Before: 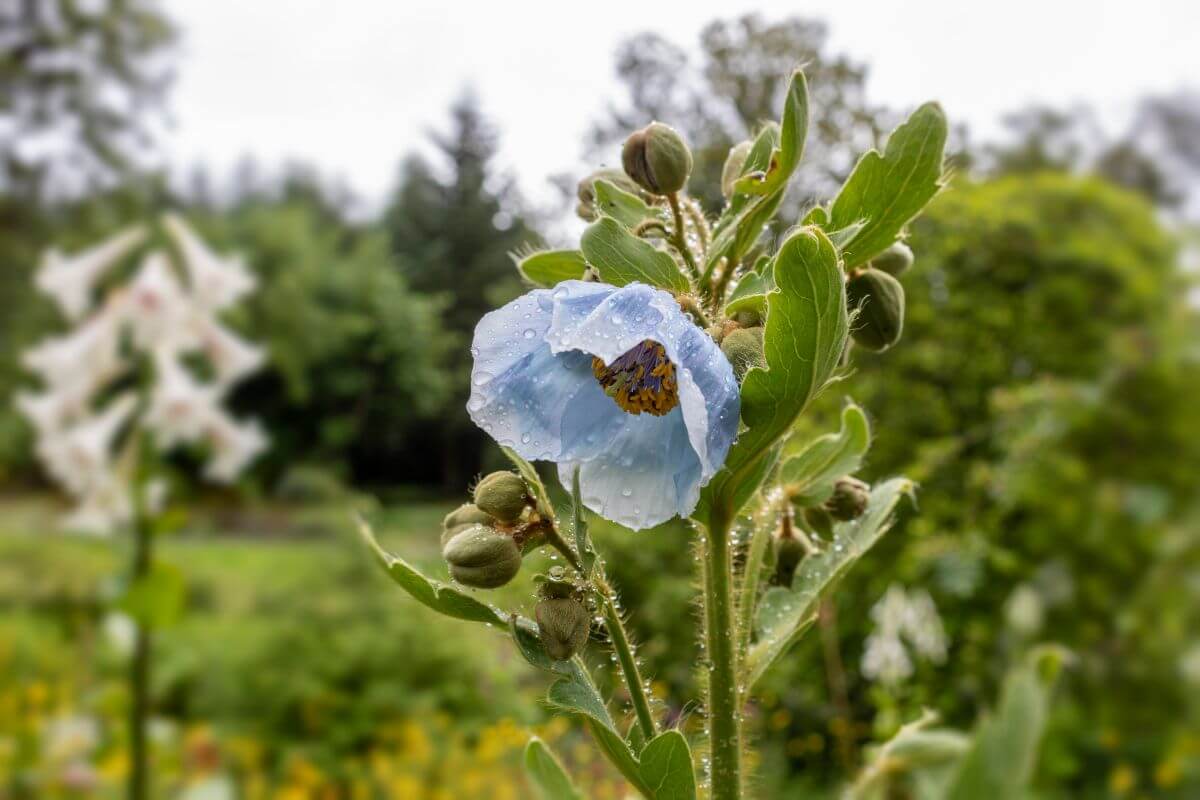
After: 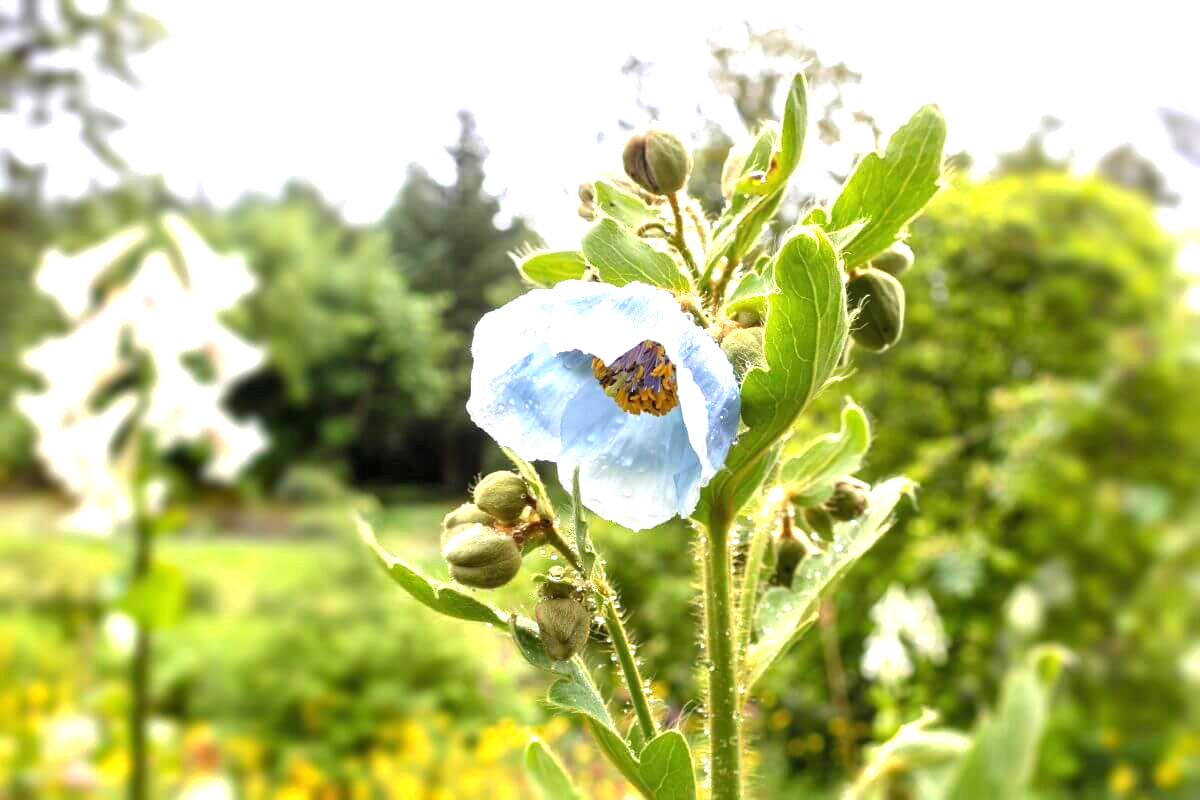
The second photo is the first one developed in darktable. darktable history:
exposure: black level correction 0, exposure 1.475 EV, compensate highlight preservation false
